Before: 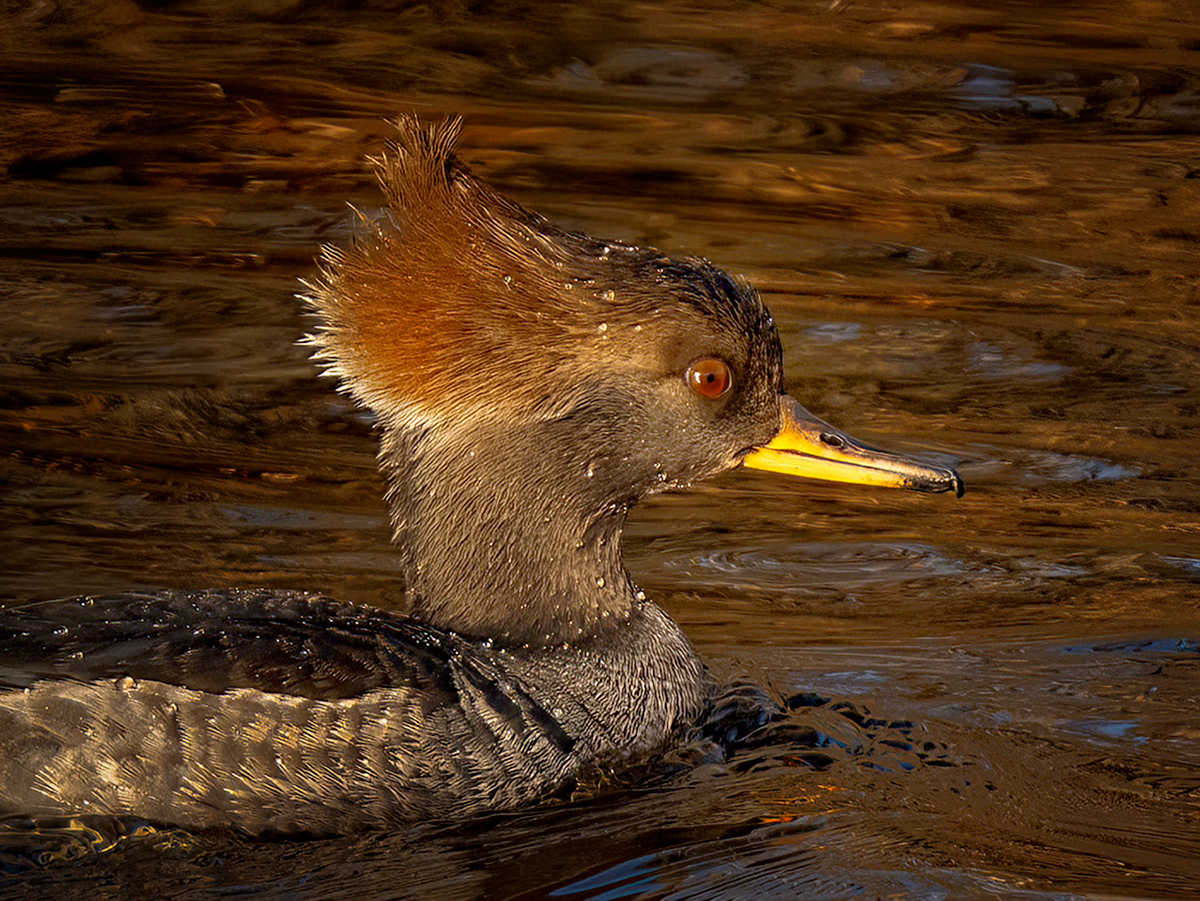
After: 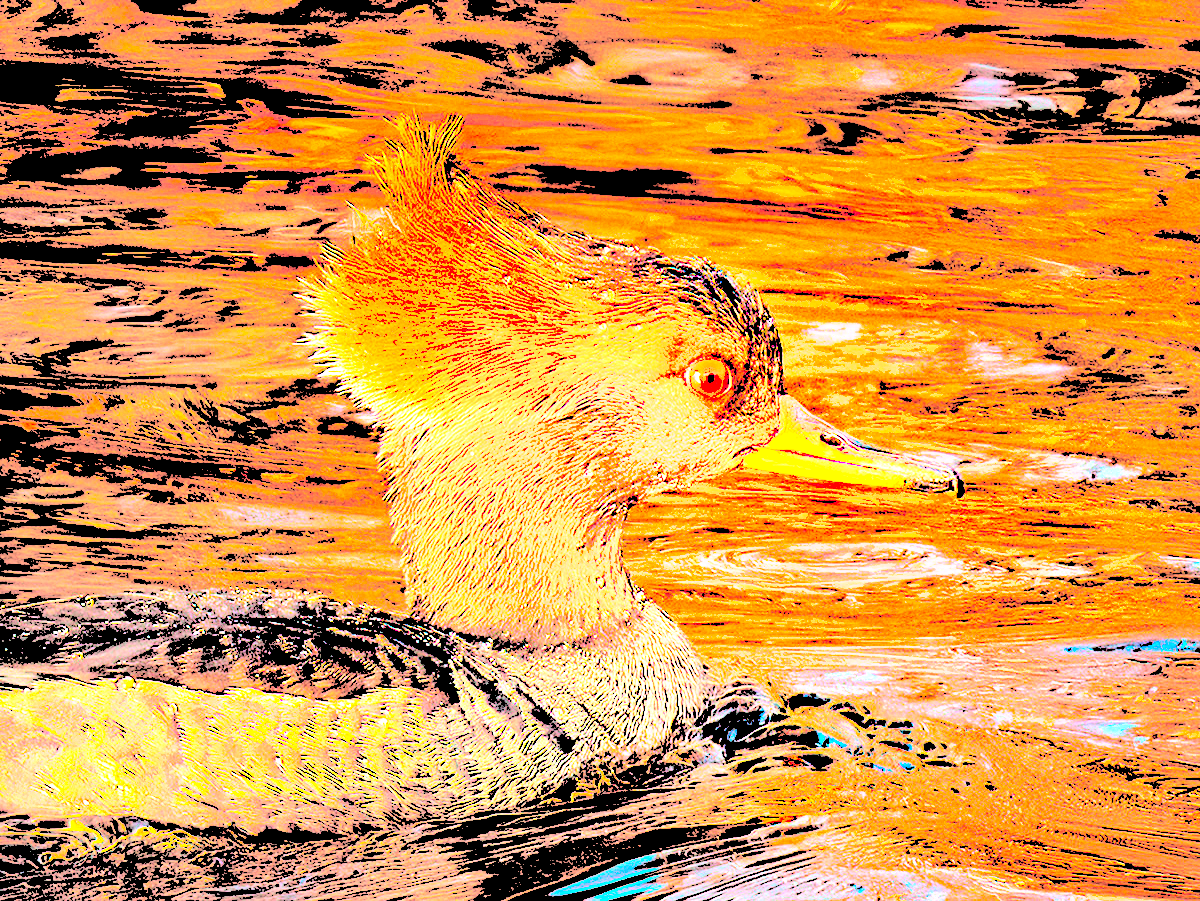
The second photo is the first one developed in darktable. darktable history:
haze removal: compatibility mode true, adaptive false
tone curve: curves: ch0 [(0, 0.046) (0.04, 0.074) (0.831, 0.861) (1, 1)]; ch1 [(0, 0) (0.146, 0.159) (0.338, 0.365) (0.417, 0.455) (0.489, 0.486) (0.504, 0.502) (0.529, 0.537) (0.563, 0.567) (1, 1)]; ch2 [(0, 0) (0.307, 0.298) (0.388, 0.375) (0.443, 0.456) (0.485, 0.492) (0.544, 0.525) (1, 1)], color space Lab, independent channels, preserve colors none
levels: gray 50.88%, levels [0.246, 0.256, 0.506]
base curve: curves: ch0 [(0, 0) (0.495, 0.917) (1, 1)], preserve colors none
color balance rgb: shadows lift › hue 86.41°, perceptual saturation grading › global saturation 41.522%, global vibrance 20%
exposure: black level correction -0.015, exposure -0.13 EV, compensate exposure bias true, compensate highlight preservation false
contrast brightness saturation: contrast 0.082, saturation 0.196
shadows and highlights: low approximation 0.01, soften with gaussian
